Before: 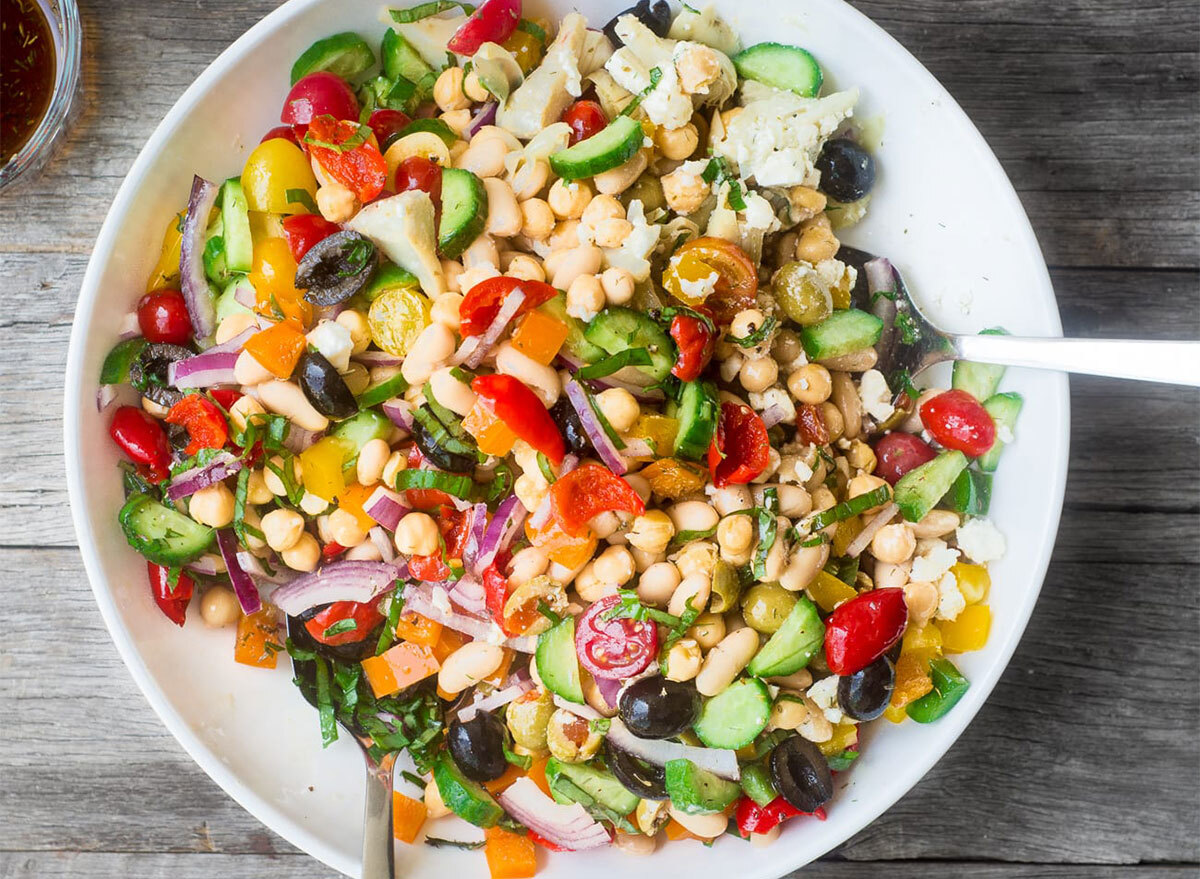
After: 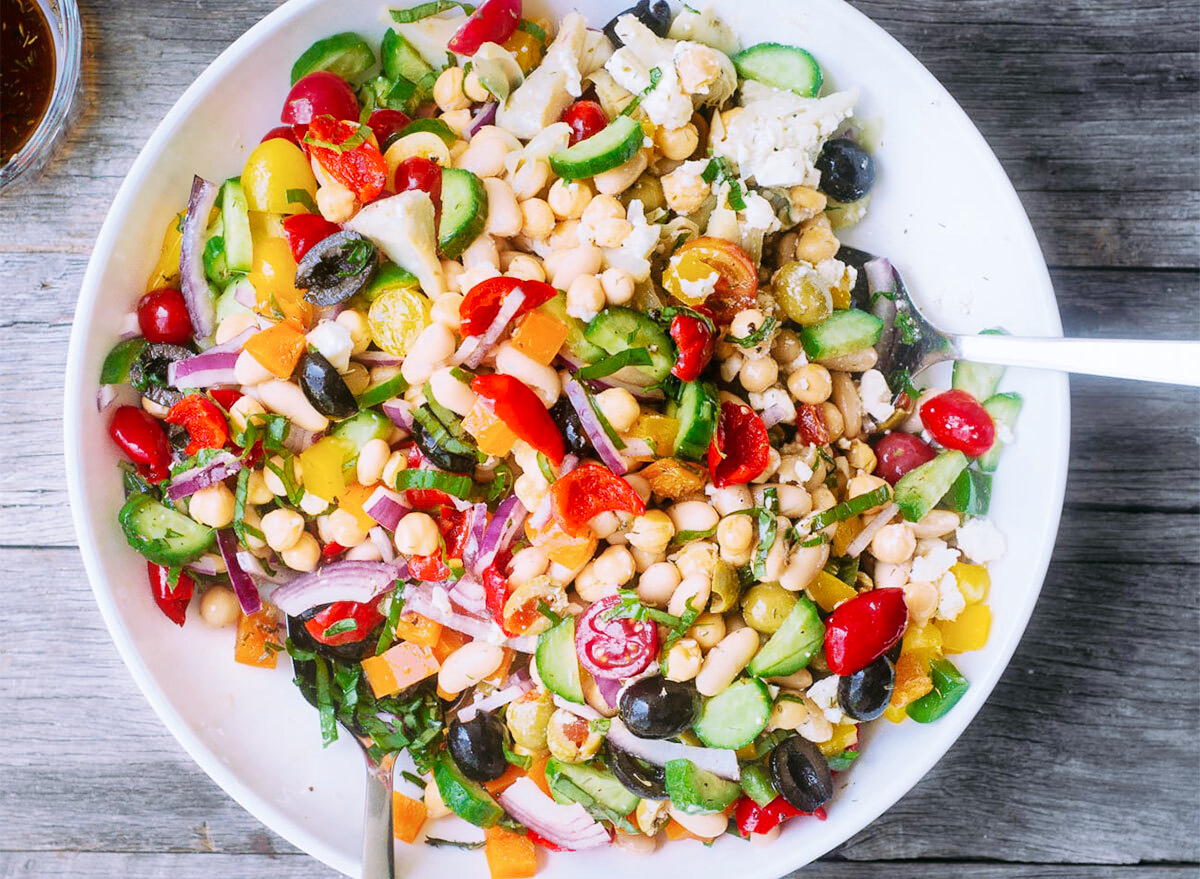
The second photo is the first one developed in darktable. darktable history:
tone curve: curves: ch0 [(0, 0) (0.003, 0.005) (0.011, 0.011) (0.025, 0.022) (0.044, 0.038) (0.069, 0.062) (0.1, 0.091) (0.136, 0.128) (0.177, 0.183) (0.224, 0.246) (0.277, 0.325) (0.335, 0.403) (0.399, 0.473) (0.468, 0.557) (0.543, 0.638) (0.623, 0.709) (0.709, 0.782) (0.801, 0.847) (0.898, 0.923) (1, 1)], preserve colors none
color look up table: target L [94.57, 89.81, 88.26, 87.89, 84.68, 69.96, 70.57, 64.02, 48.65, 44.18, 23.35, 4.529, 200.28, 79.32, 77.22, 72.05, 70.21, 63.92, 49.94, 56.68, 56.81, 47.79, 42.01, 42.74, 35.06, 31.75, 32.52, 95.83, 79.42, 60.32, 70.51, 57.3, 55.83, 53.13, 41.46, 36.95, 36, 38.31, 37.34, 32.34, 18.8, 11.84, 87.21, 65.09, 65.68, 53.45, 39.57, 36.38, 15.34], target a [-2.833, -26.57, -18.29, -39.23, -55.39, -40.8, -16.51, -64.61, -45.82, -31.99, -23.17, -7.634, 0, 24.33, 12.35, 29.98, 6.681, 36.73, 74.26, 0.153, 26.5, 77.07, 45.9, 64.37, 36.58, 49.56, 49.88, 3.245, 25.48, 65.88, 54.98, 79.28, -0.384, 7.795, 11.7, 57.98, 39.26, 27.87, 57.18, -0.031, 21.46, 25.72, -17.65, -33.46, -2.187, -16.42, -3.081, -18.51, 2.251], target b [2.928, 51.09, 89.8, -10.19, 8.016, 19.22, -10.25, 59.87, 31.83, 41.82, 25.68, 5.3, 0, 14.77, -11.82, 59.87, 46.43, -7.315, 33.38, 16.5, 34.9, 55.58, 13.78, 51, 40.25, 12.36, 38.67, -4.727, -27.56, -25.07, -43.34, -47.2, -67.74, -16.42, -60.65, -13.77, -27.07, -84.78, -66.95, -6.071, -50.73, -0.661, -15.53, -33.09, -33.9, -50, -29.45, -16.12, -22.82], num patches 49
